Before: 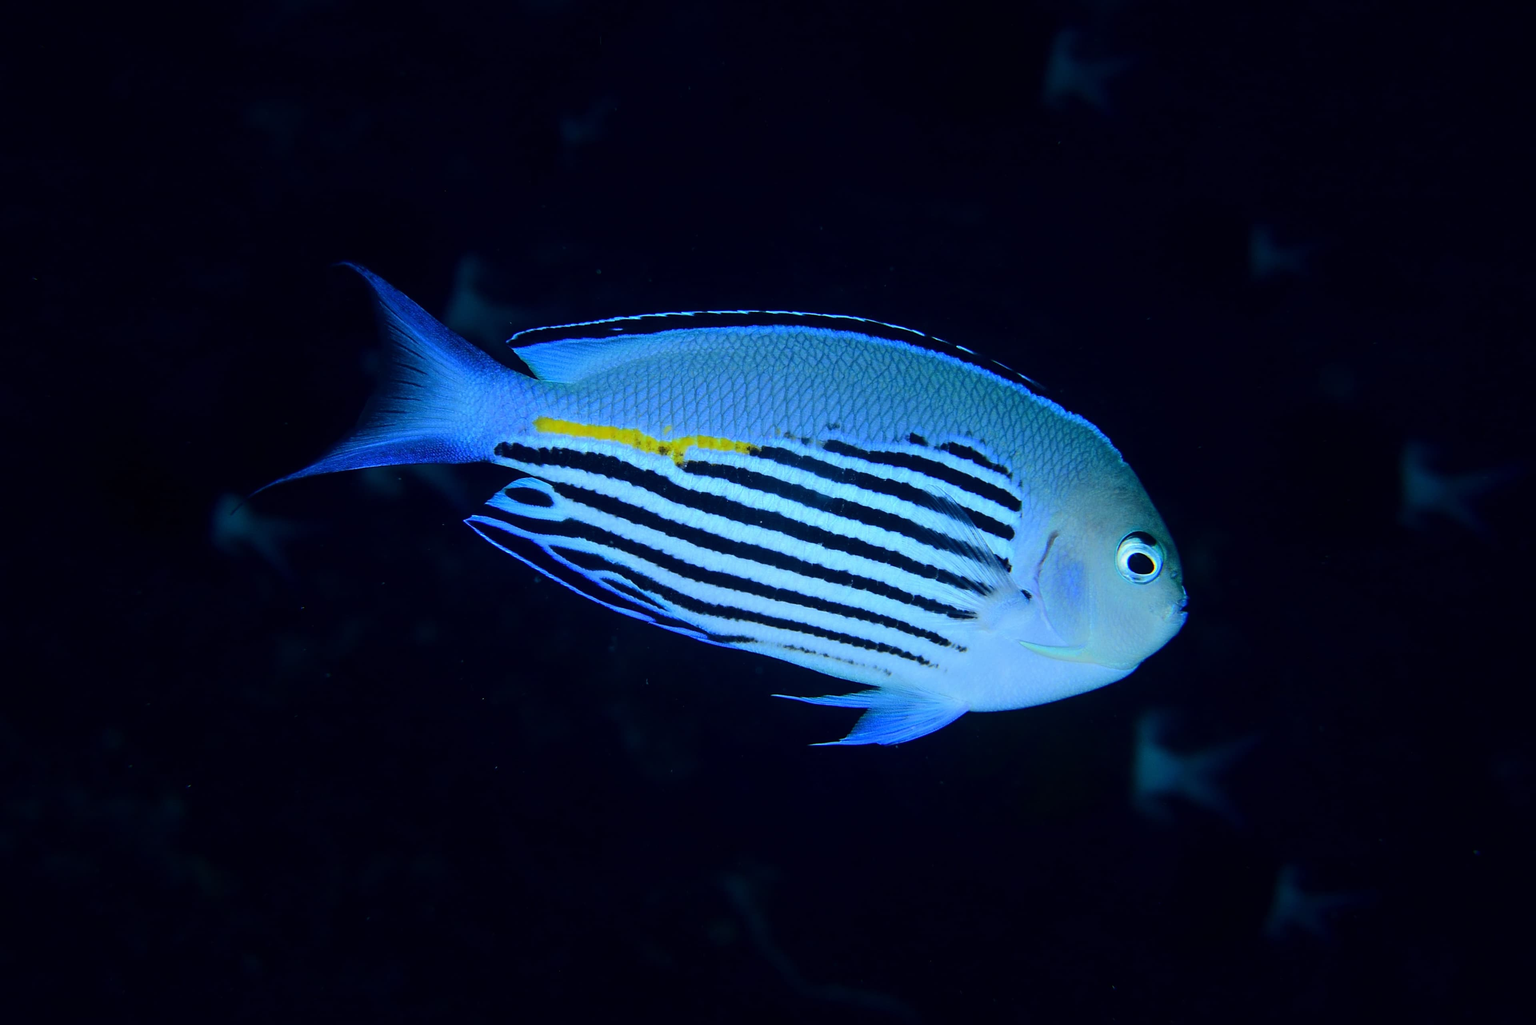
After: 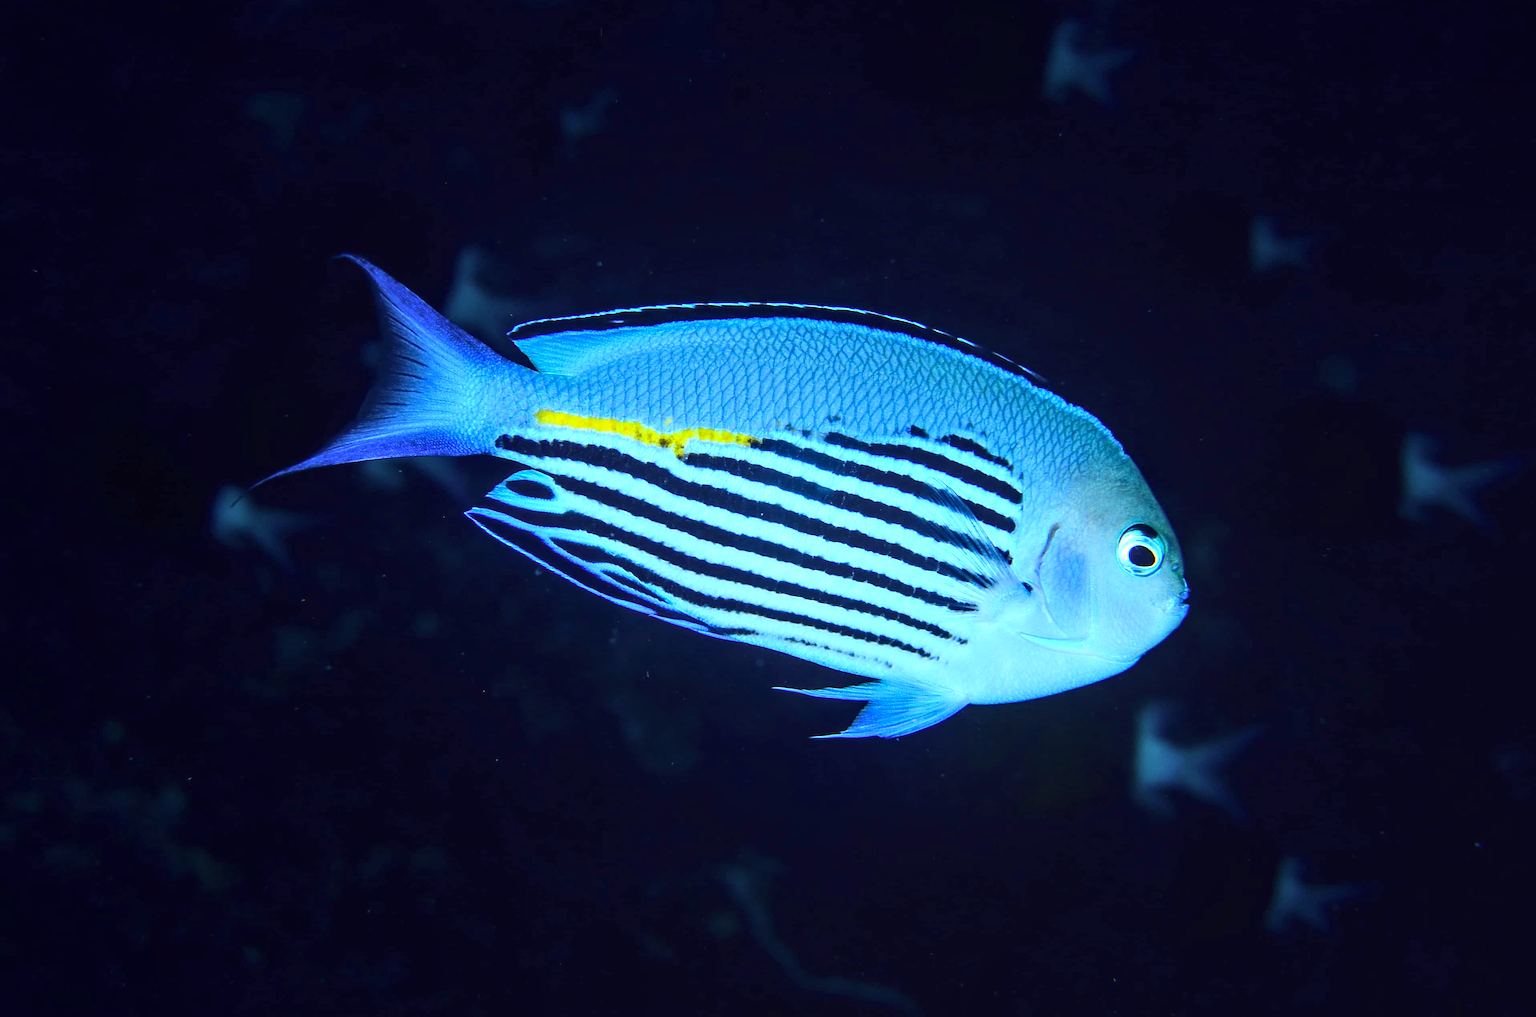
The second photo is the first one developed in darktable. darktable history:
crop: top 0.845%, right 0.055%
local contrast: on, module defaults
exposure: black level correction 0, exposure 1.106 EV, compensate highlight preservation false
